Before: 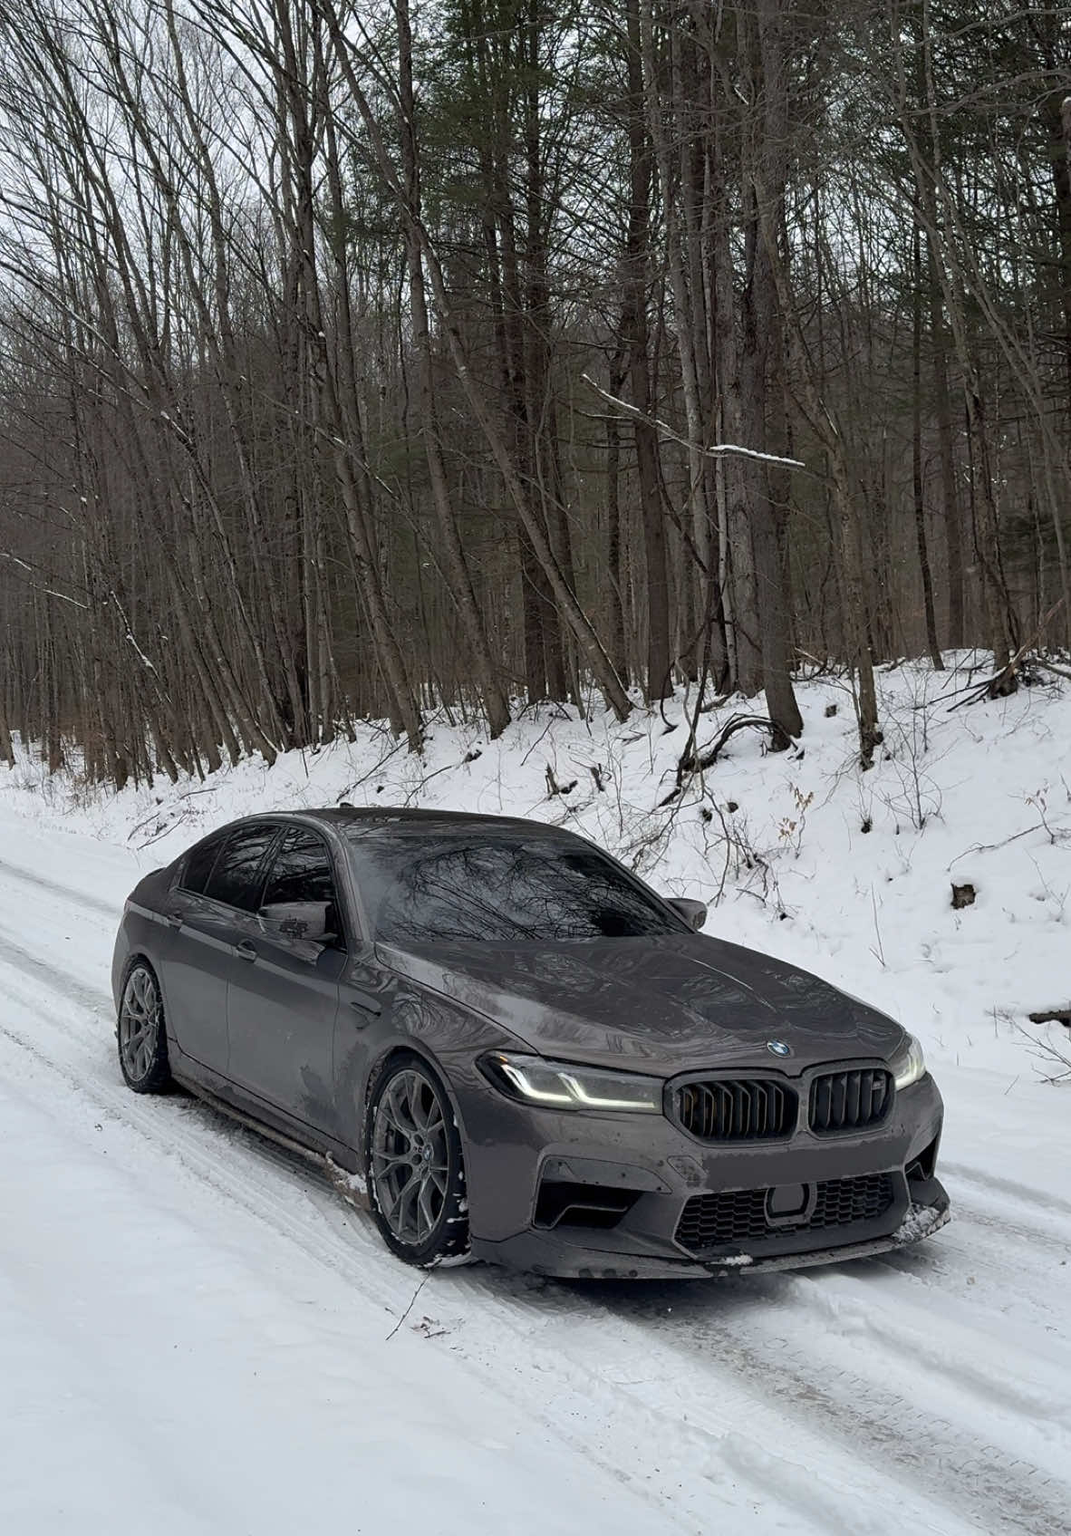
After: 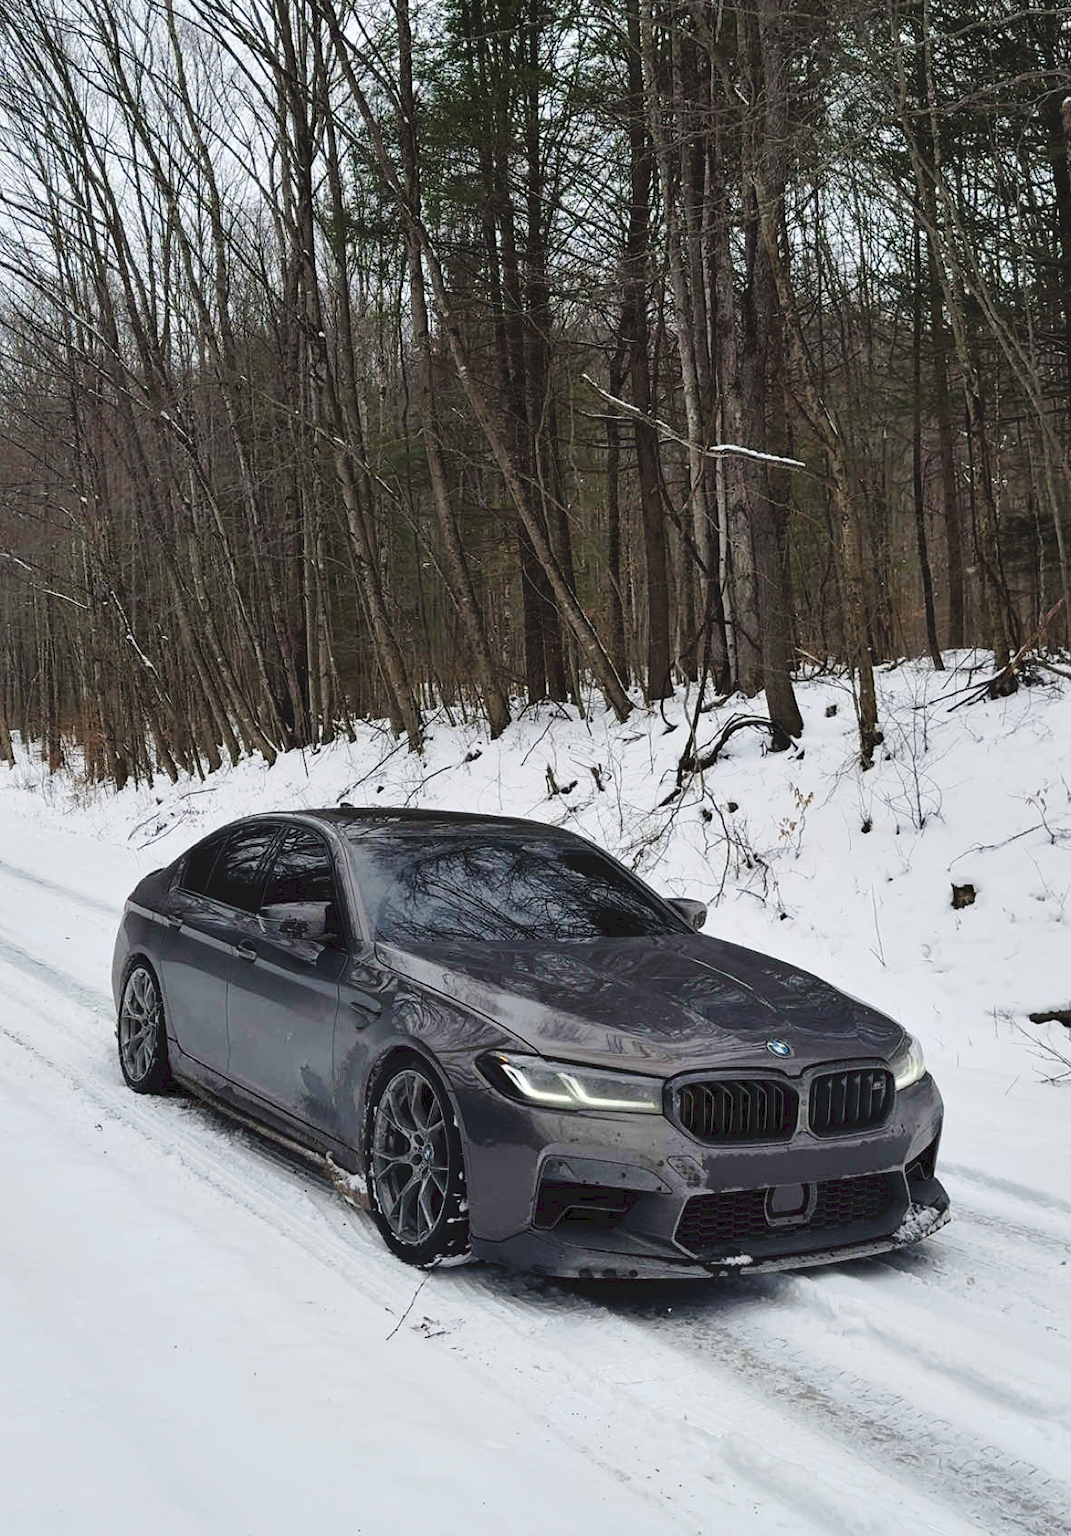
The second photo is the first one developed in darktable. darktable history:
levels: mode automatic
shadows and highlights: shadows 32.09, highlights -31.33, soften with gaussian
tone equalizer: on, module defaults
contrast brightness saturation: contrast 0.043, saturation 0.154
tone curve: curves: ch0 [(0, 0) (0.003, 0.085) (0.011, 0.086) (0.025, 0.086) (0.044, 0.088) (0.069, 0.093) (0.1, 0.102) (0.136, 0.12) (0.177, 0.157) (0.224, 0.203) (0.277, 0.277) (0.335, 0.36) (0.399, 0.463) (0.468, 0.559) (0.543, 0.626) (0.623, 0.703) (0.709, 0.789) (0.801, 0.869) (0.898, 0.927) (1, 1)], preserve colors none
